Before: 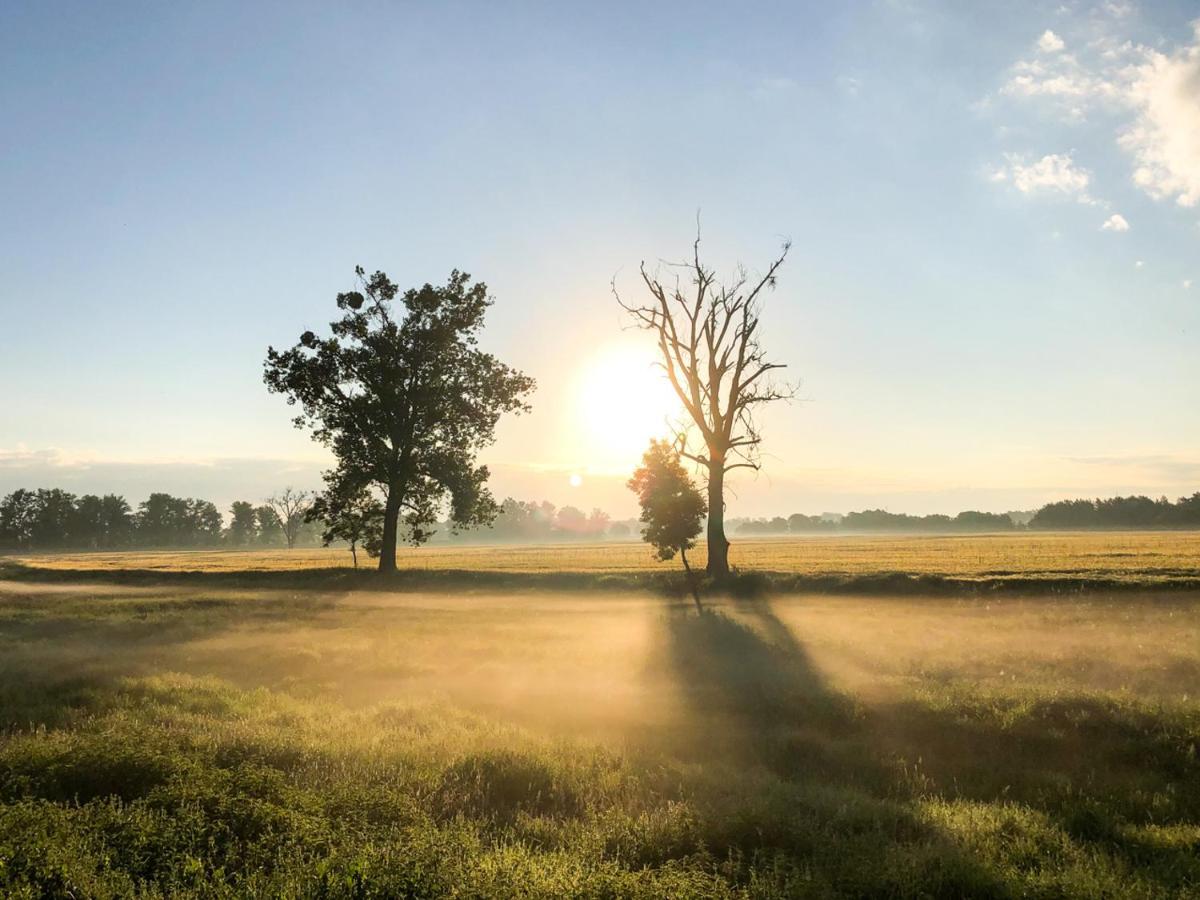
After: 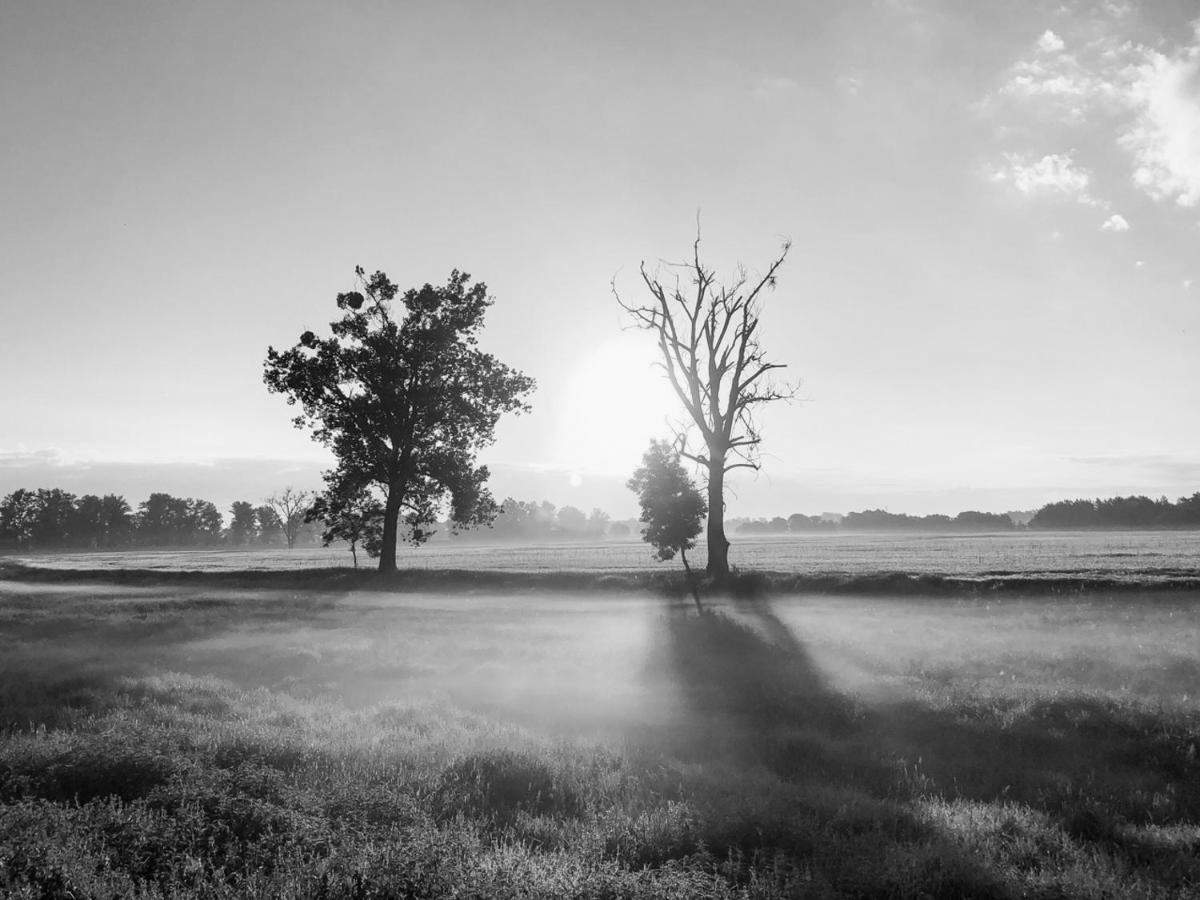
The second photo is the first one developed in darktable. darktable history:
exposure: exposure -0.072 EV, compensate highlight preservation false
contrast brightness saturation: saturation -0.05
monochrome: on, module defaults
